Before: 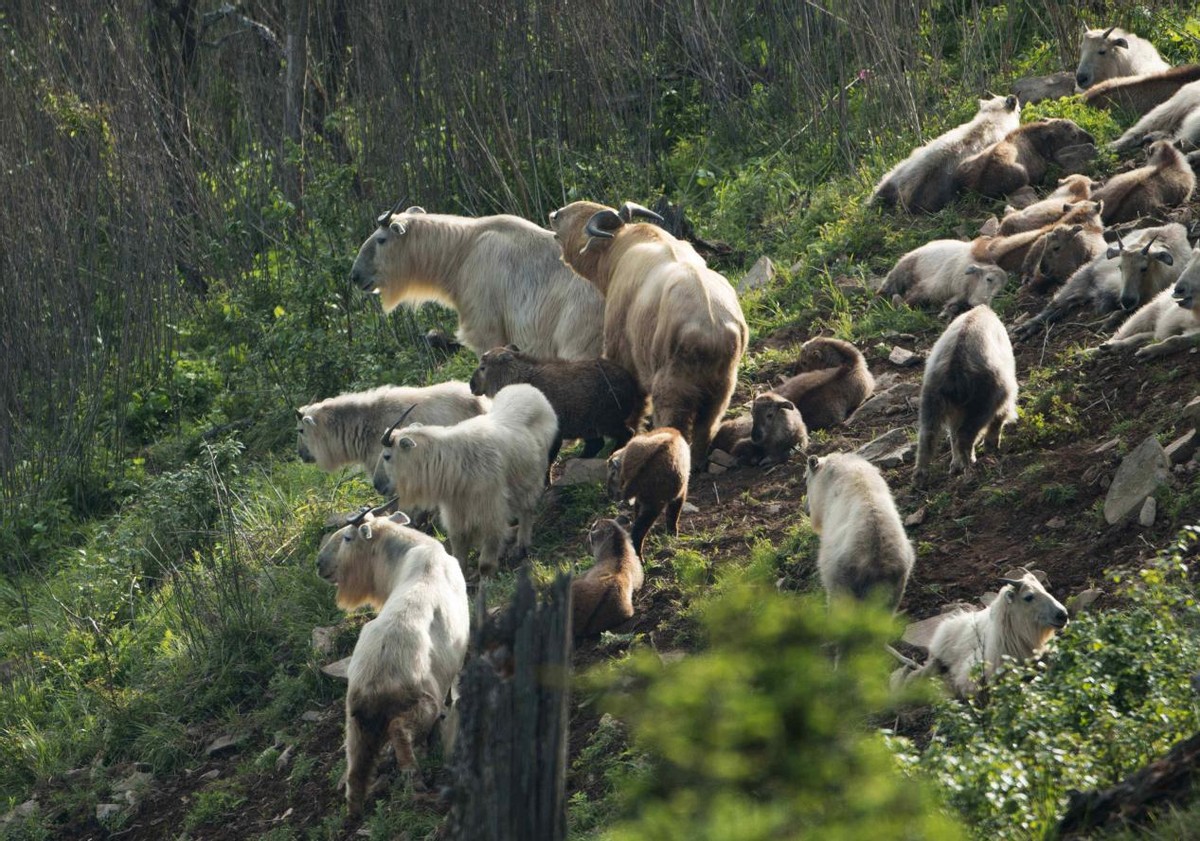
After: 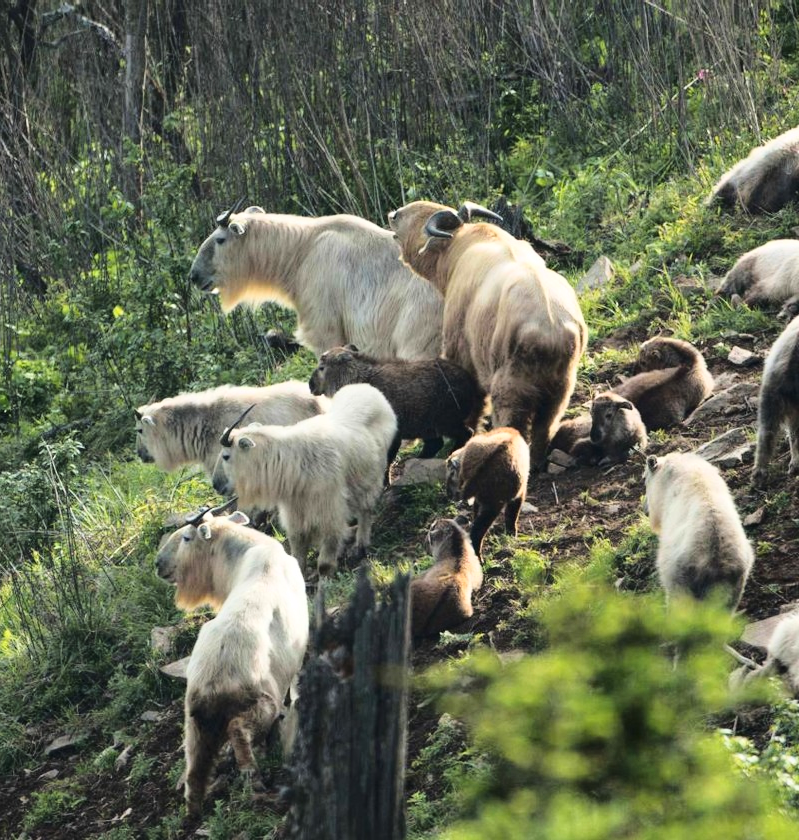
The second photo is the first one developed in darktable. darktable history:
base curve: curves: ch0 [(0, 0) (0.028, 0.03) (0.121, 0.232) (0.46, 0.748) (0.859, 0.968) (1, 1)]
crop and rotate: left 13.459%, right 19.932%
